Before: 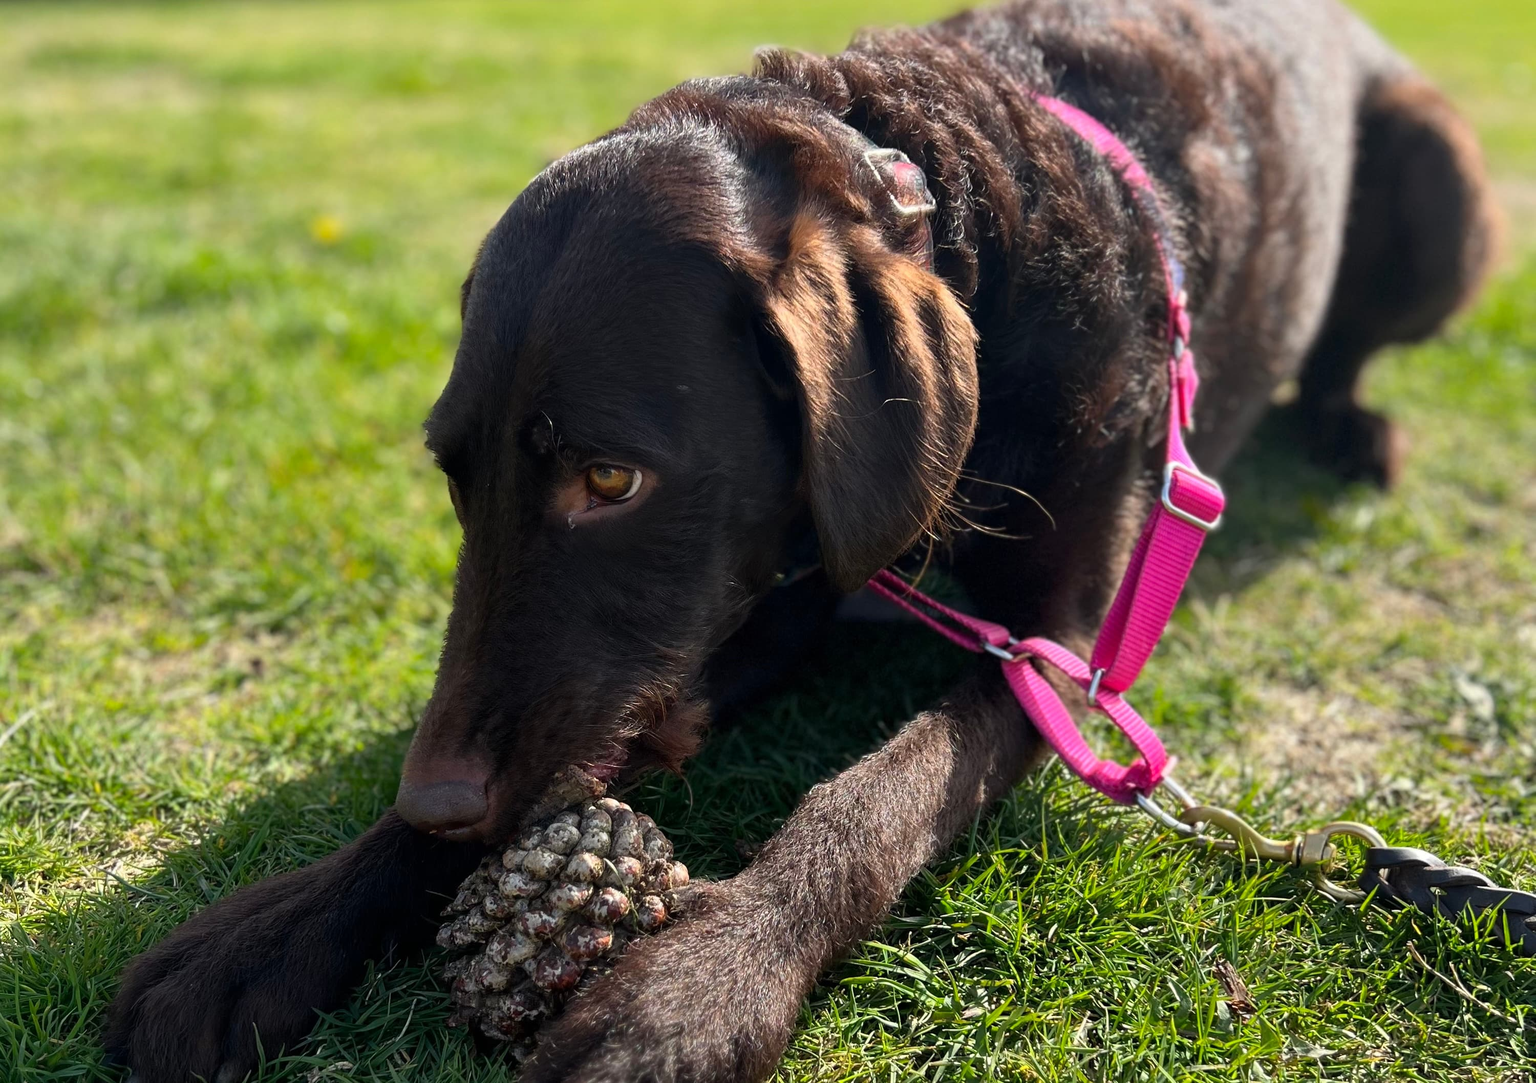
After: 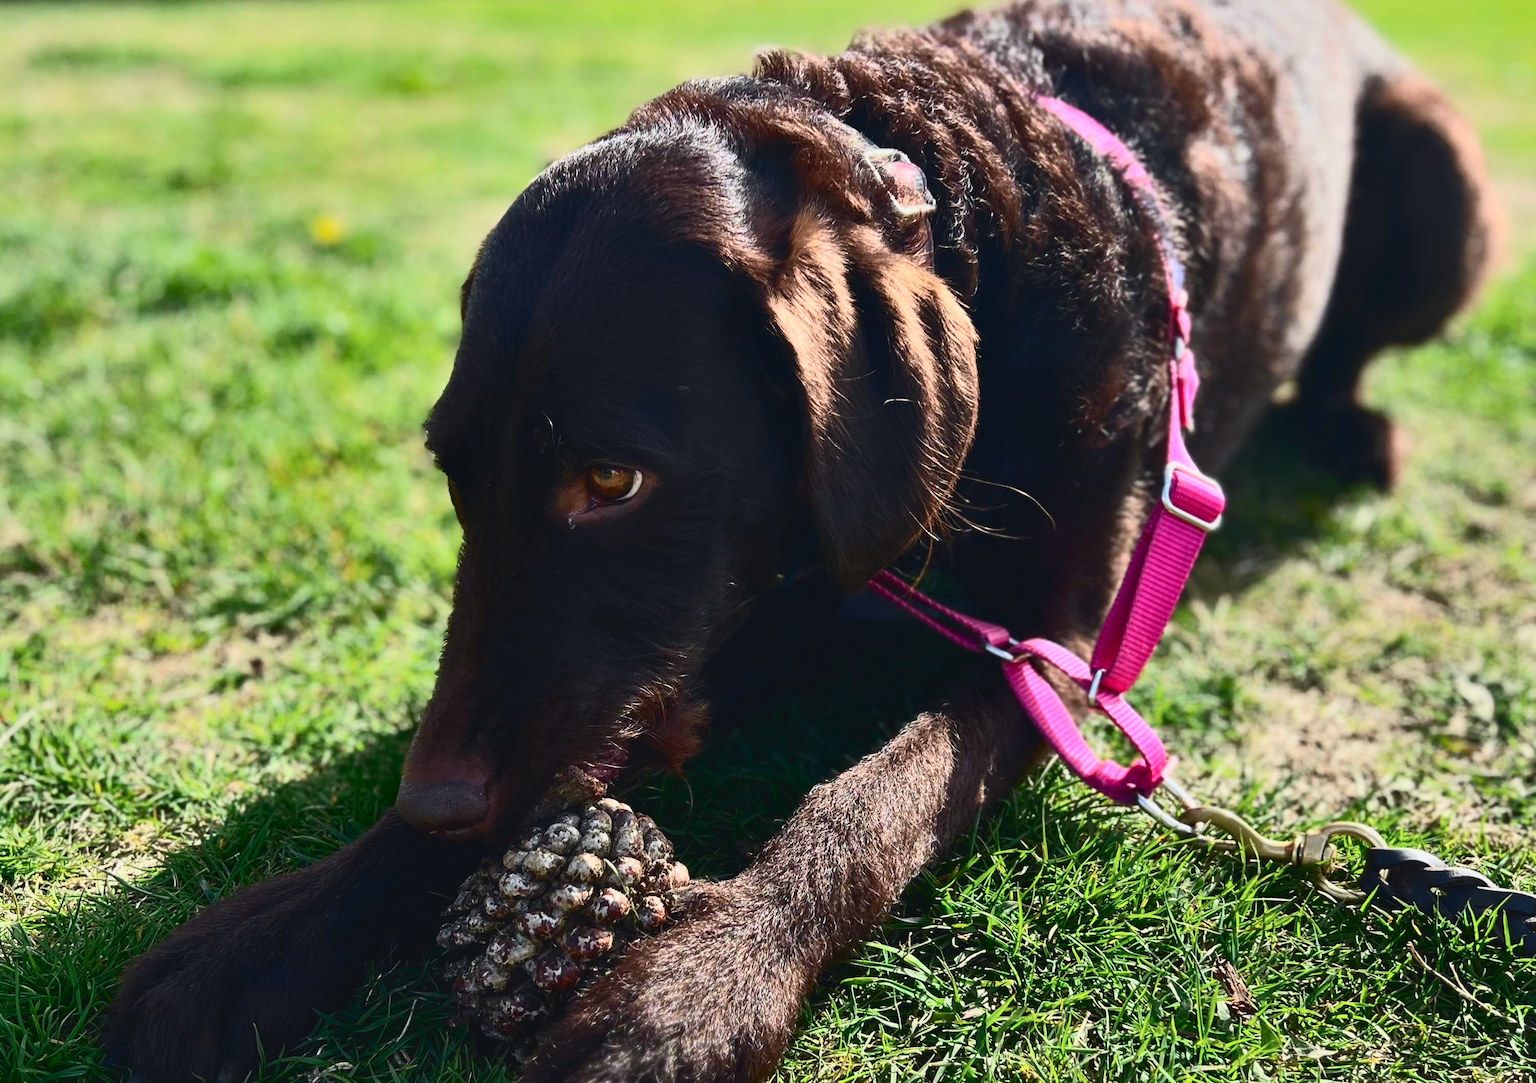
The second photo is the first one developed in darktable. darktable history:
contrast brightness saturation: contrast 0.281
tone curve: curves: ch0 [(0, 0.045) (0.155, 0.169) (0.46, 0.466) (0.751, 0.788) (1, 0.961)]; ch1 [(0, 0) (0.43, 0.408) (0.472, 0.469) (0.505, 0.503) (0.553, 0.563) (0.592, 0.581) (0.631, 0.625) (1, 1)]; ch2 [(0, 0) (0.505, 0.495) (0.55, 0.557) (0.583, 0.573) (1, 1)], color space Lab, independent channels, preserve colors none
shadows and highlights: shadows 22.27, highlights -48.97, soften with gaussian
